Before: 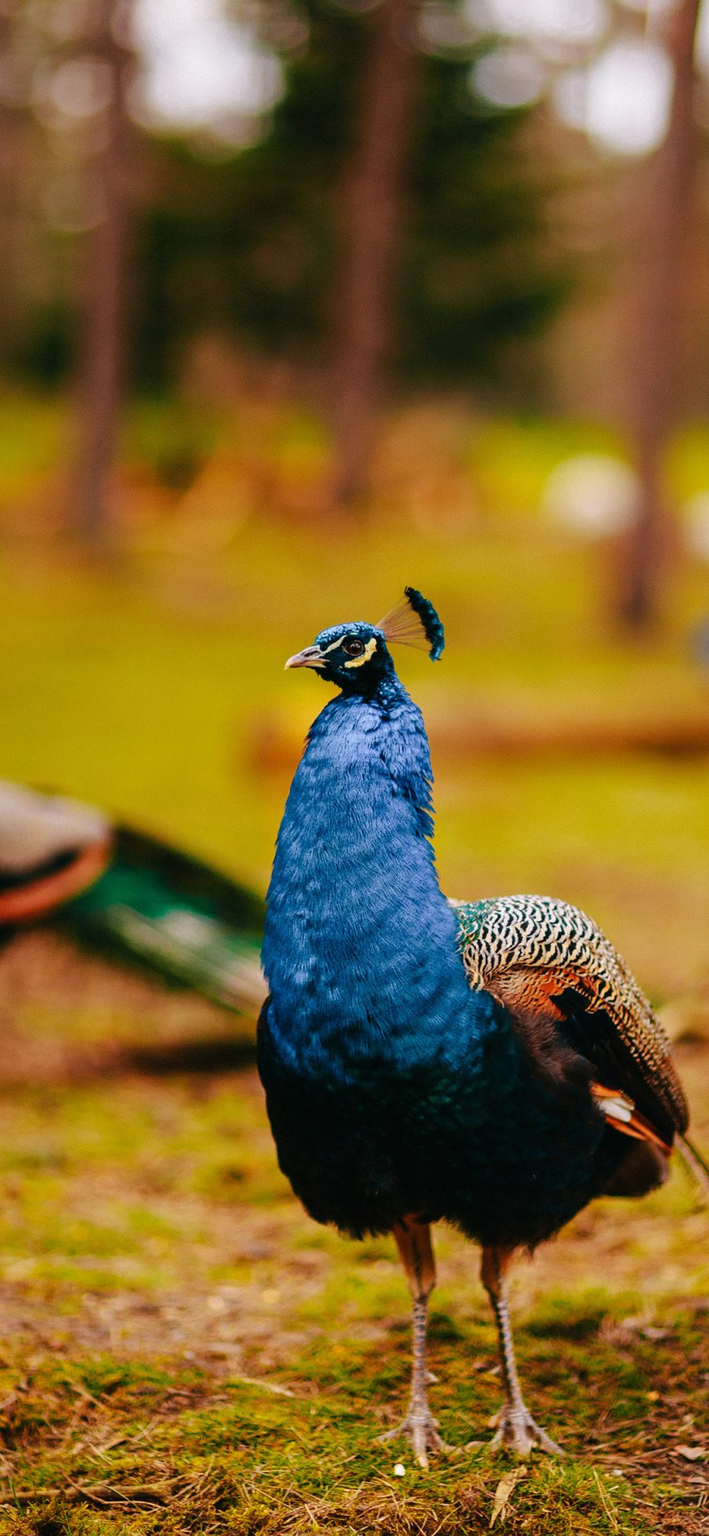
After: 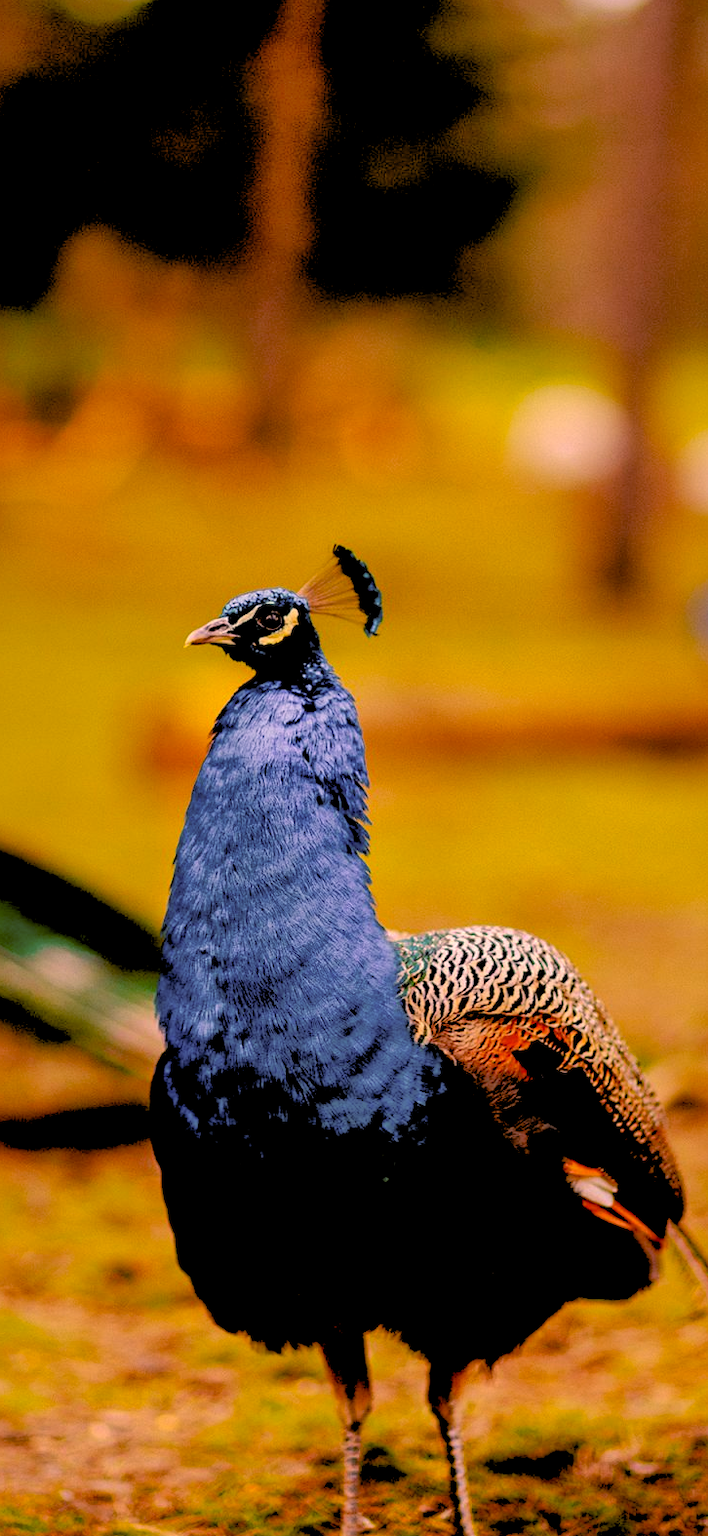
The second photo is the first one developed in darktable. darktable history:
crop: left 19.159%, top 9.58%, bottom 9.58%
color correction: highlights a* 17.88, highlights b* 18.79
shadows and highlights: on, module defaults
color balance: lift [1, 1.015, 1.004, 0.985], gamma [1, 0.958, 0.971, 1.042], gain [1, 0.956, 0.977, 1.044]
rgb levels: levels [[0.029, 0.461, 0.922], [0, 0.5, 1], [0, 0.5, 1]]
